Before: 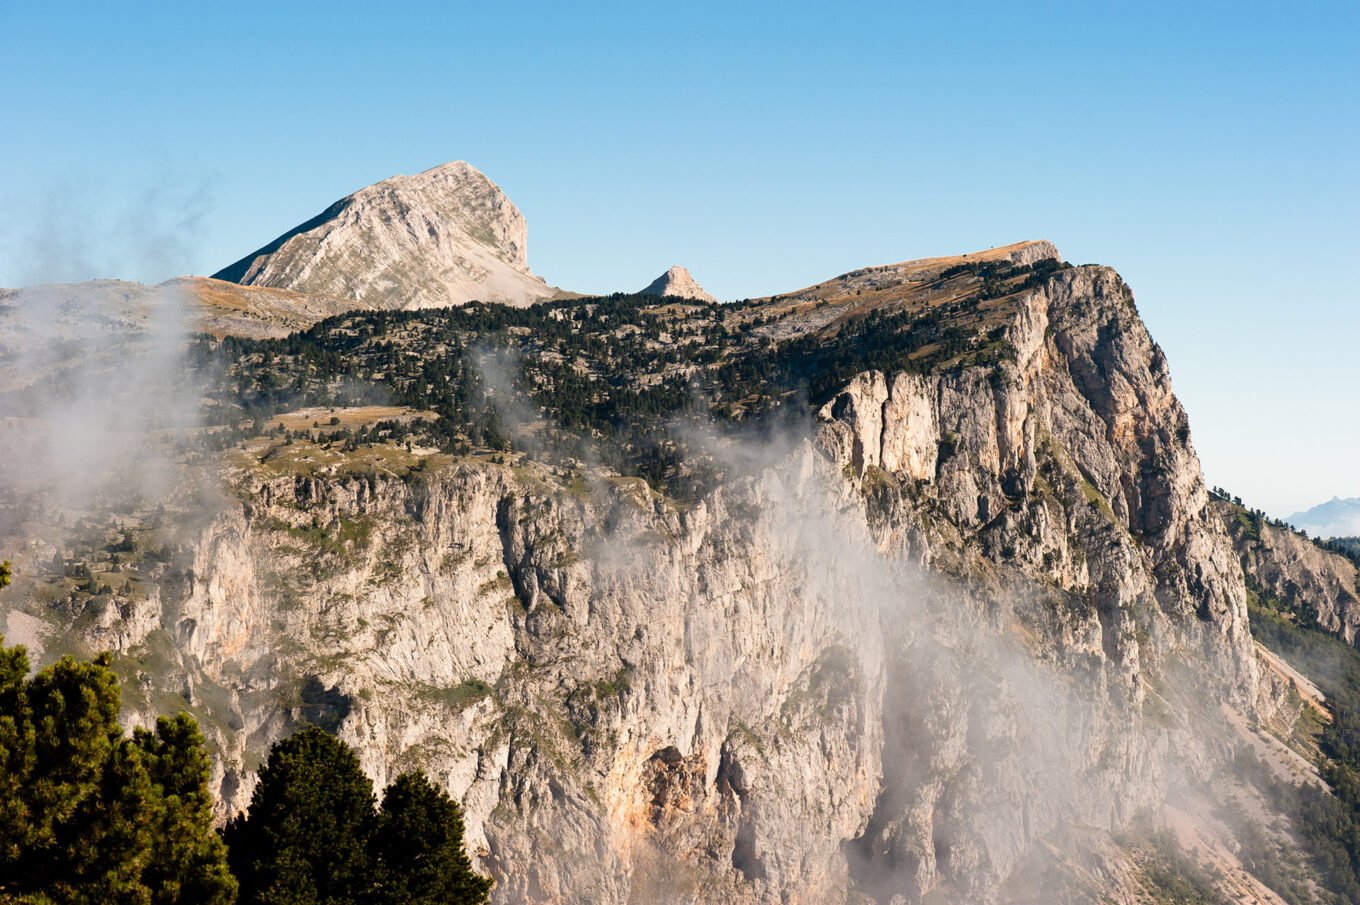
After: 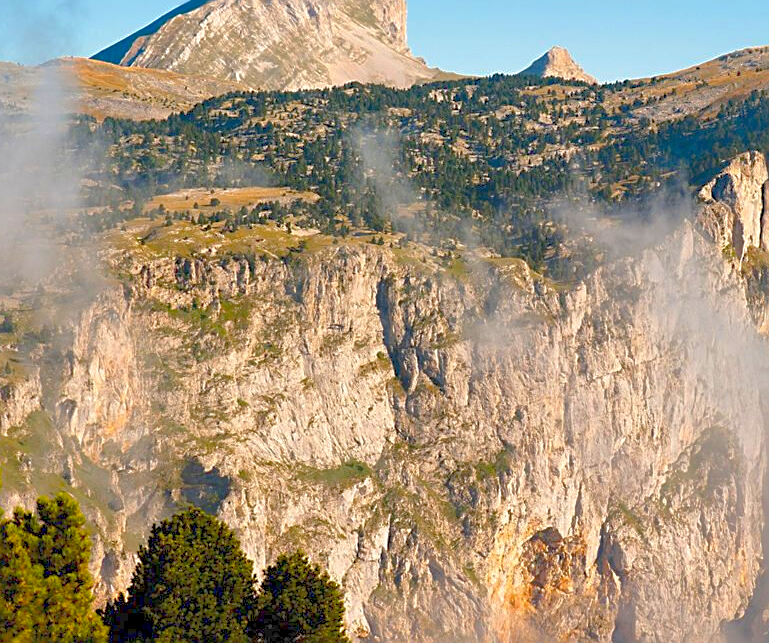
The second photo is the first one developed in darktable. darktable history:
shadows and highlights: shadows 59.64, highlights -59.98
exposure: exposure 1.16 EV, compensate exposure bias true, compensate highlight preservation false
color balance rgb: perceptual saturation grading › global saturation 30.223%, contrast -29.661%
crop: left 8.832%, top 24.235%, right 34.622%, bottom 4.636%
sharpen: on, module defaults
